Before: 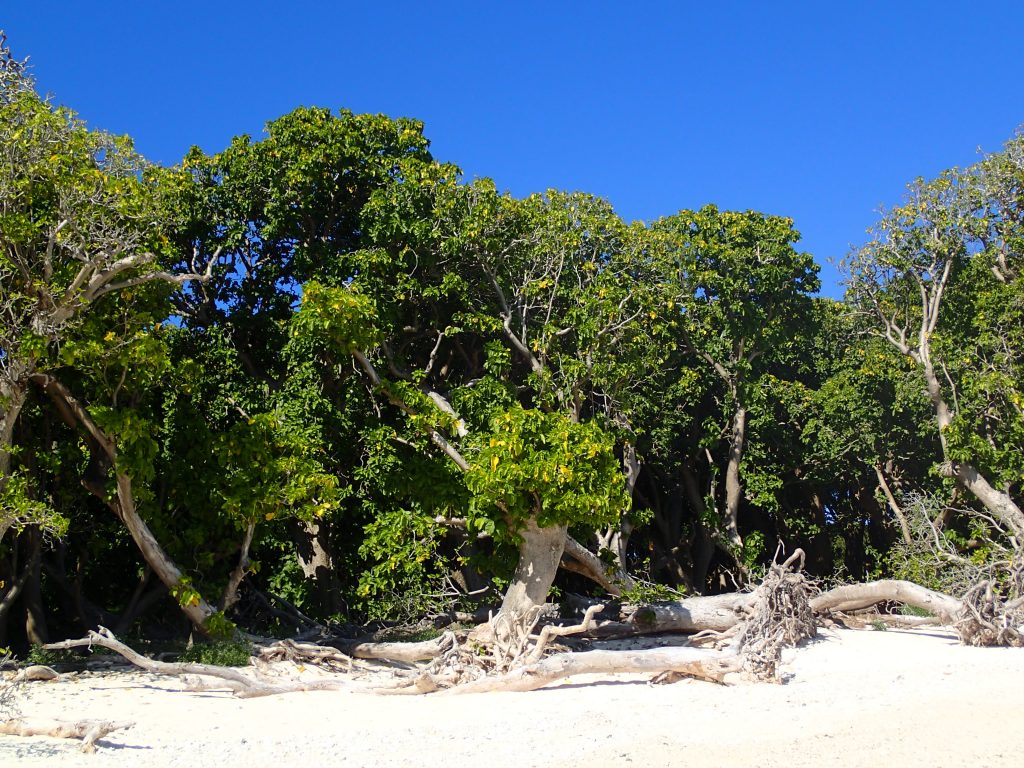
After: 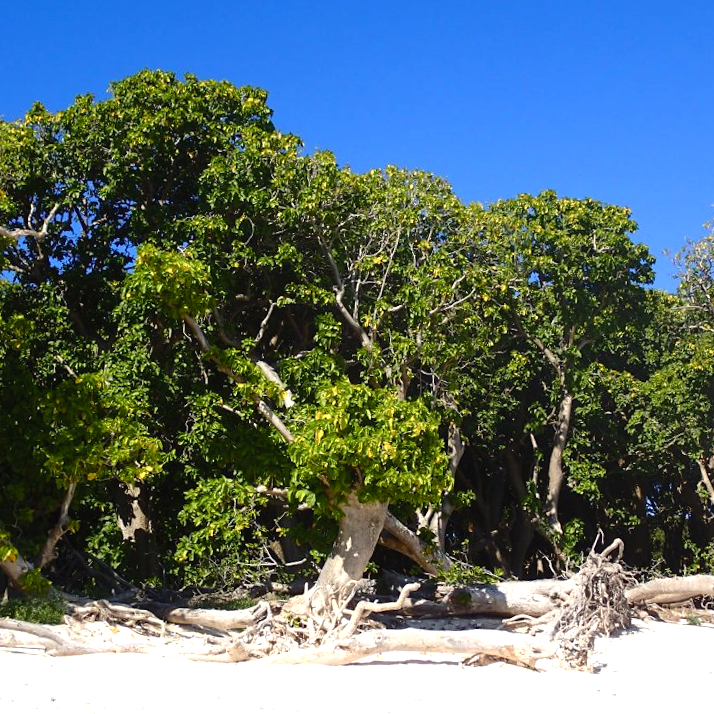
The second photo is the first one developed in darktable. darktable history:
crop and rotate: angle -3.27°, left 14.277%, top 0.028%, right 10.766%, bottom 0.028%
color correction: highlights a* -0.137, highlights b* 0.137
color balance rgb: shadows lift › chroma 1%, shadows lift › hue 28.8°, power › hue 60°, highlights gain › chroma 1%, highlights gain › hue 60°, global offset › luminance 0.25%, perceptual saturation grading › highlights -20%, perceptual saturation grading › shadows 20%, perceptual brilliance grading › highlights 10%, perceptual brilliance grading › shadows -5%, global vibrance 19.67%
